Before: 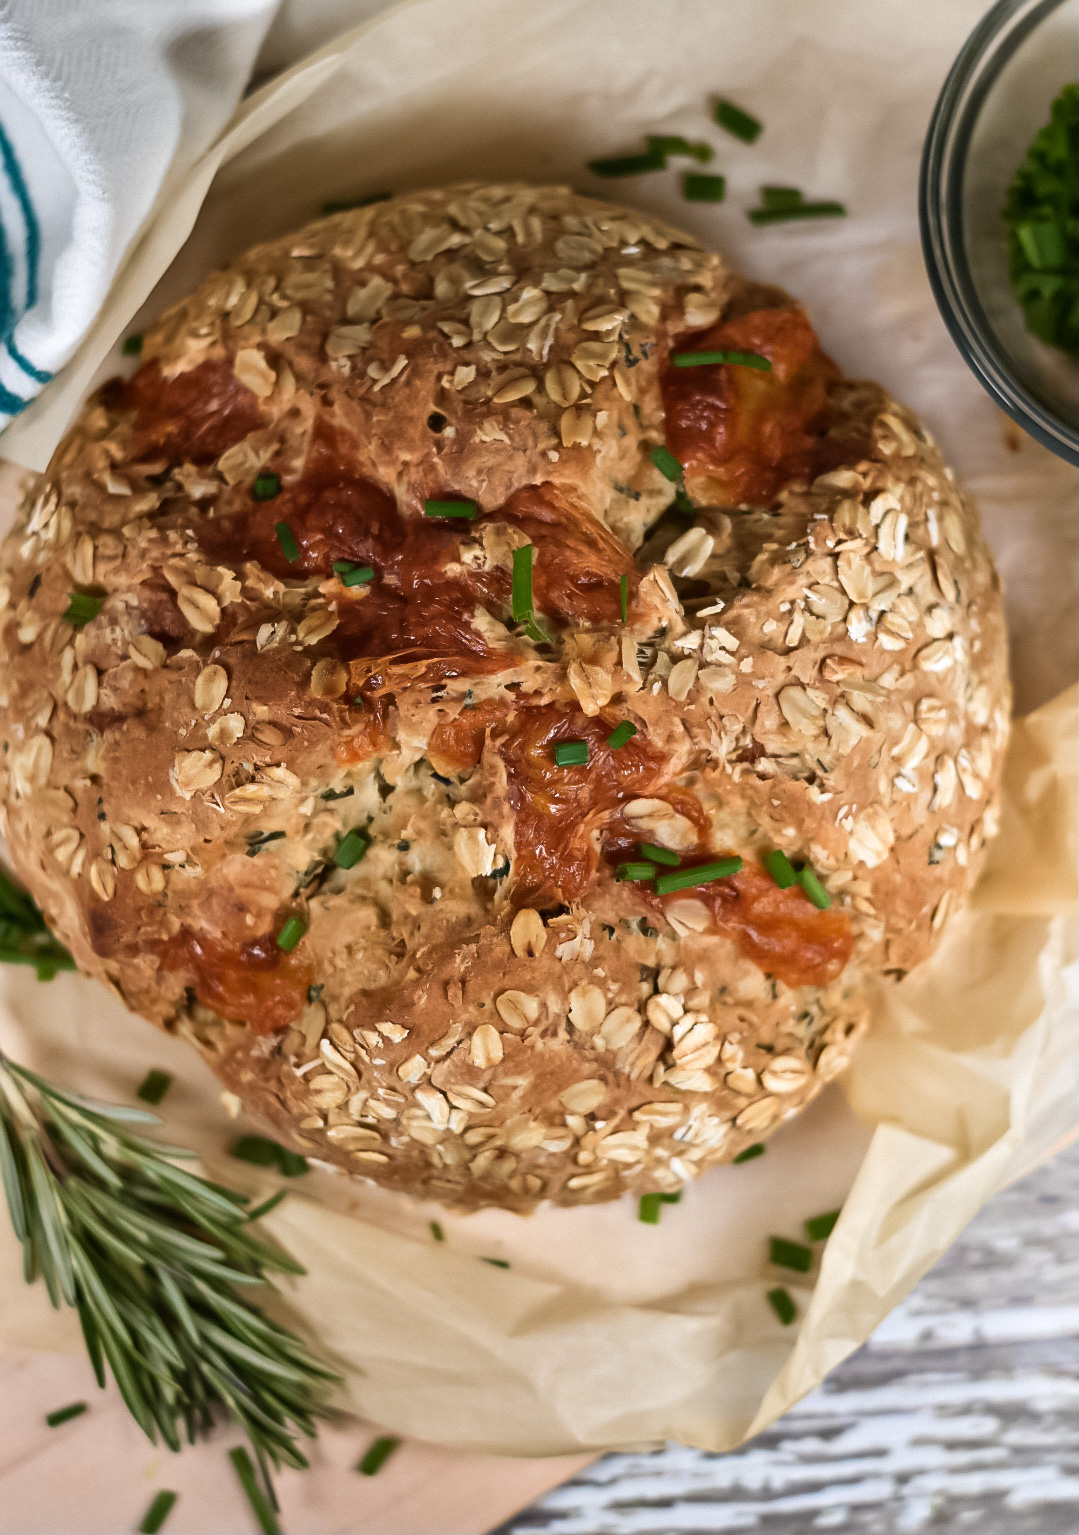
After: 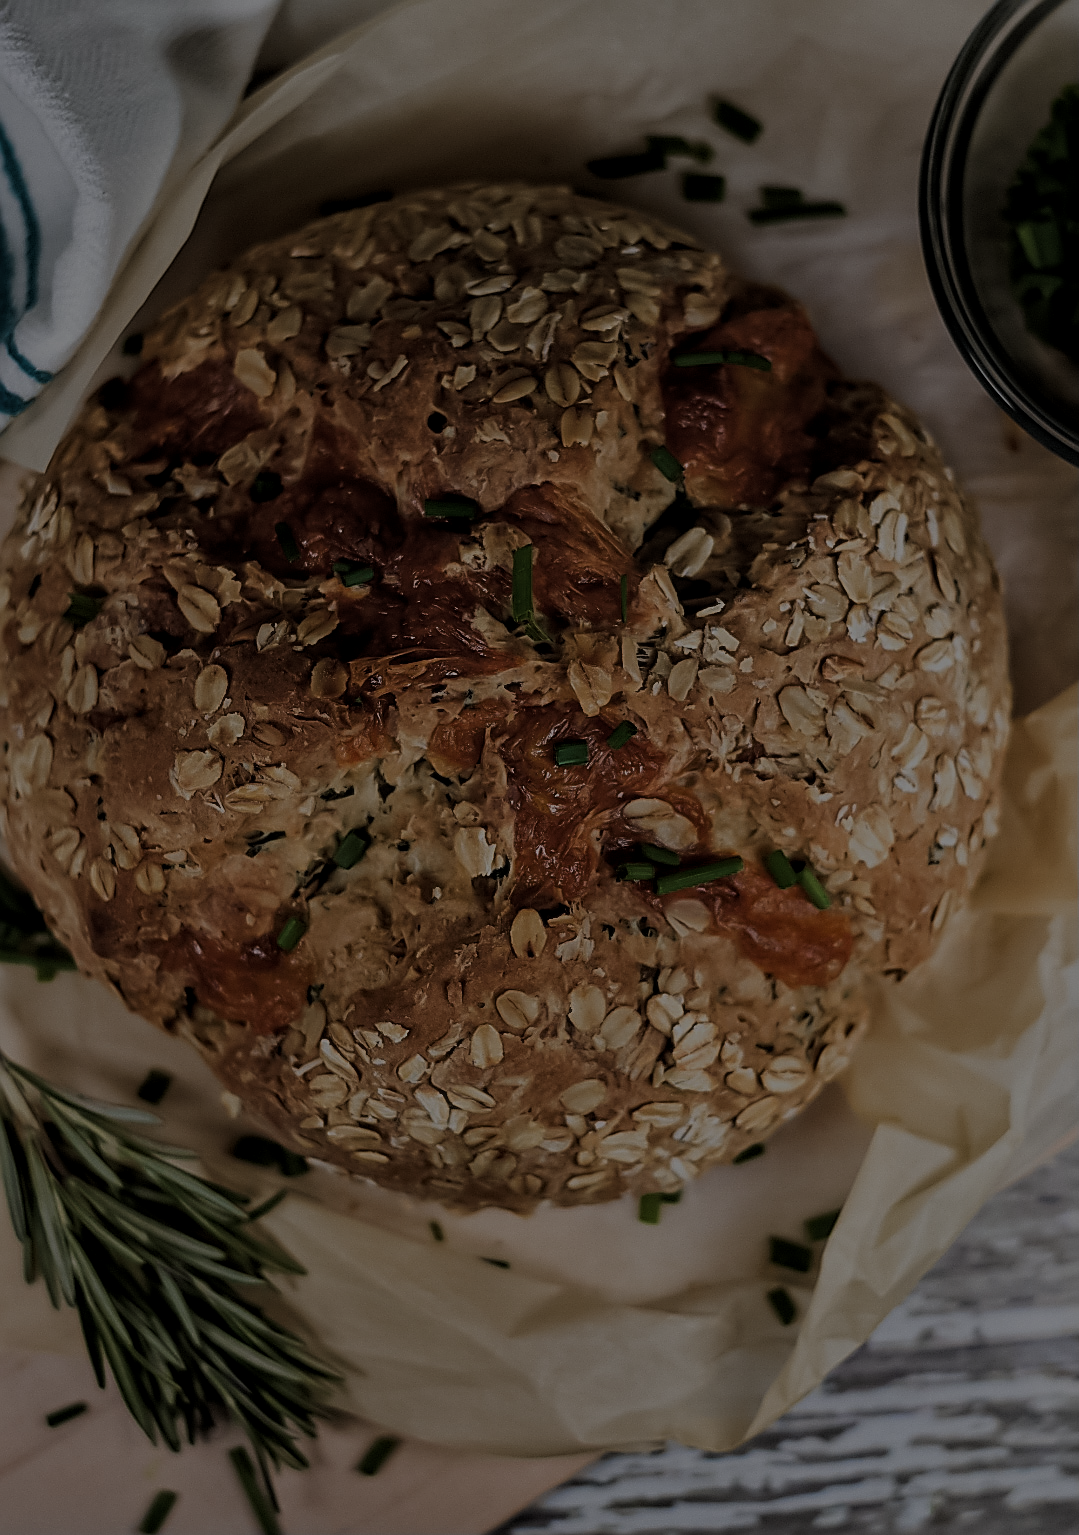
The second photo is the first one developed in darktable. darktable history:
local contrast: highlights 101%, shadows 99%, detail 119%, midtone range 0.2
exposure: black level correction 0, exposure 1.366 EV, compensate exposure bias true, compensate highlight preservation false
filmic rgb: black relative exposure -7.81 EV, white relative exposure 4.3 EV, hardness 3.86, color science v5 (2021), contrast in shadows safe, contrast in highlights safe
sharpen: amount 0.75
